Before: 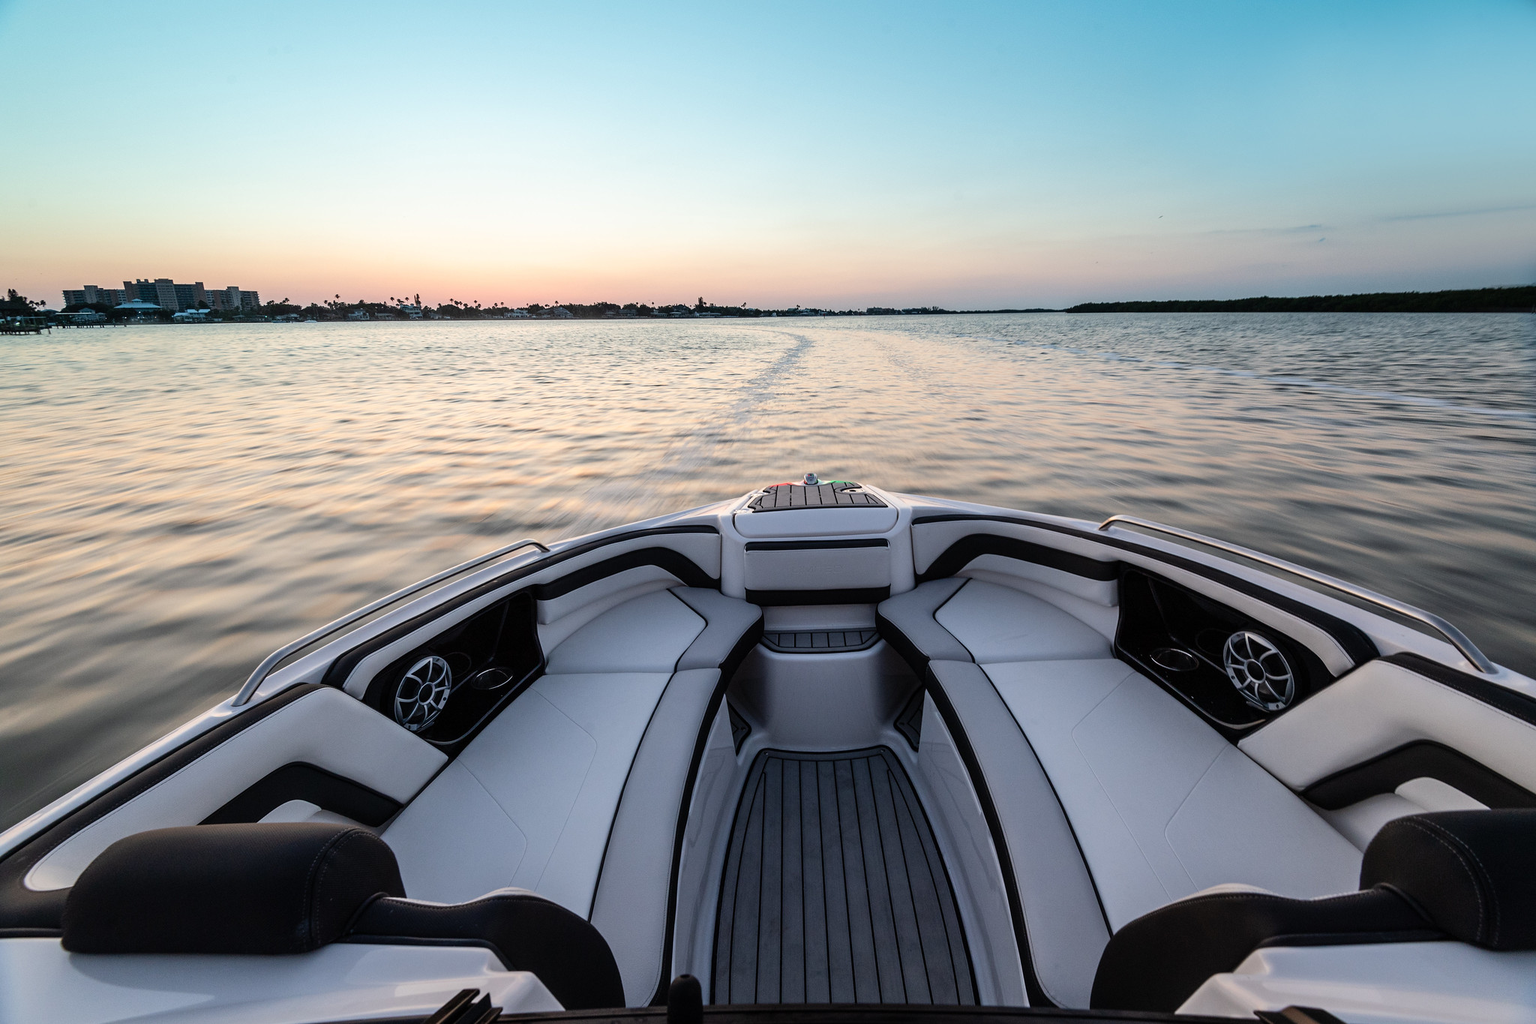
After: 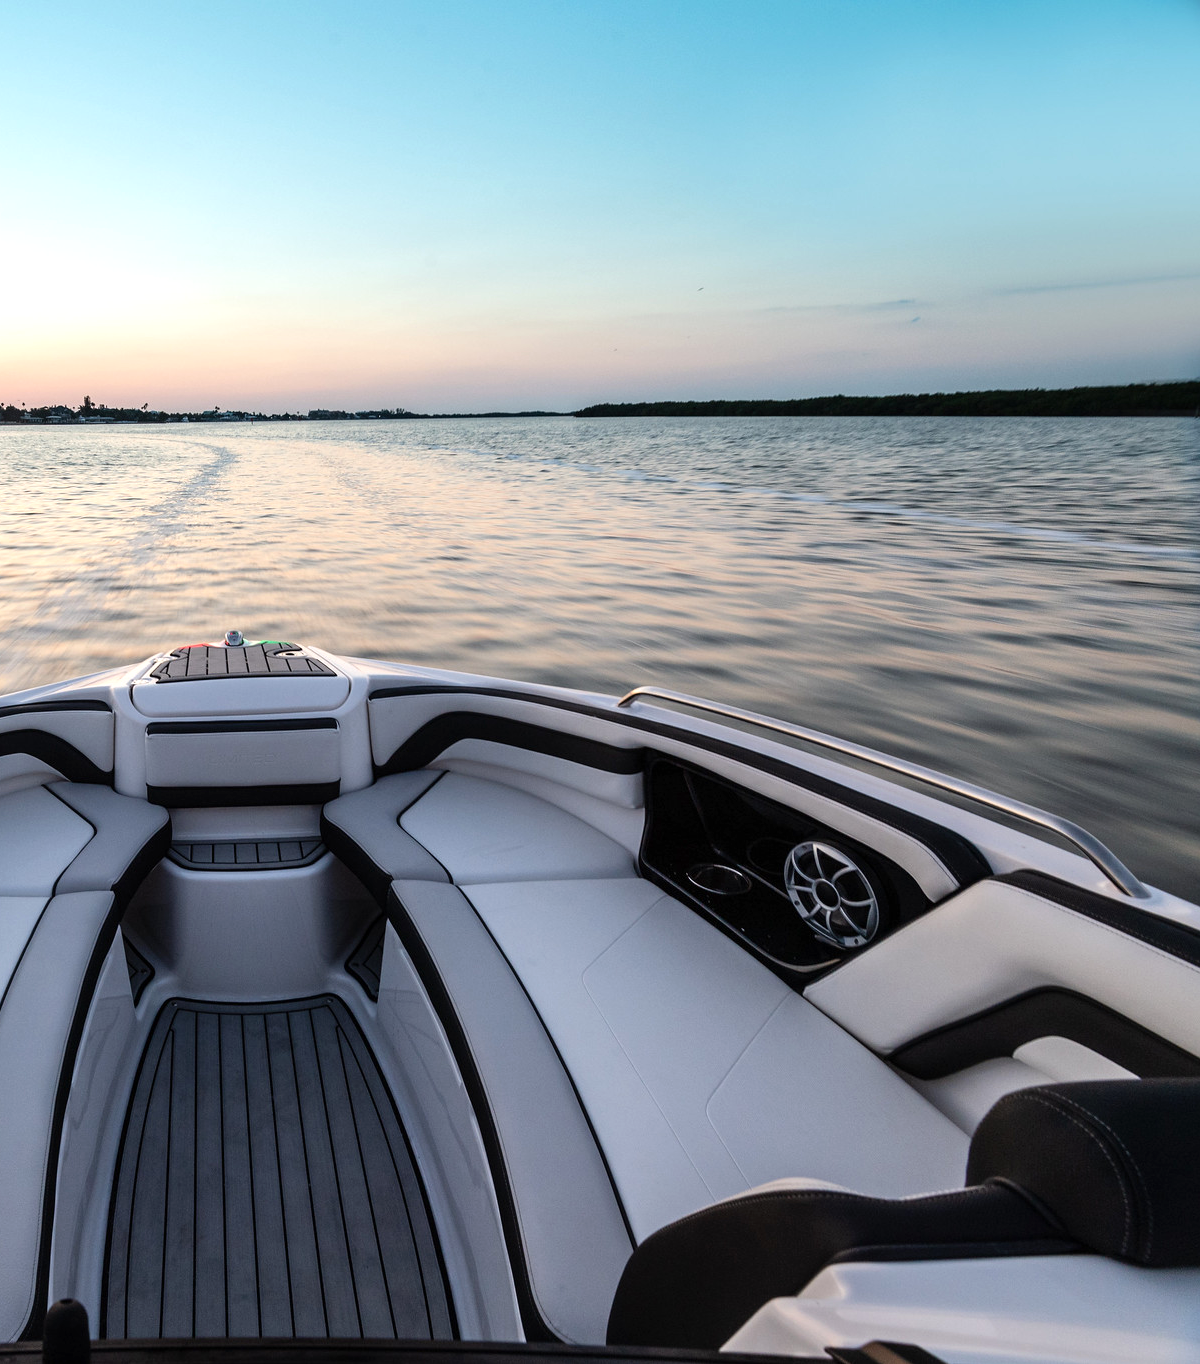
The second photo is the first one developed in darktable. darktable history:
exposure: exposure 0.258 EV, compensate highlight preservation false
crop: left 41.402%
